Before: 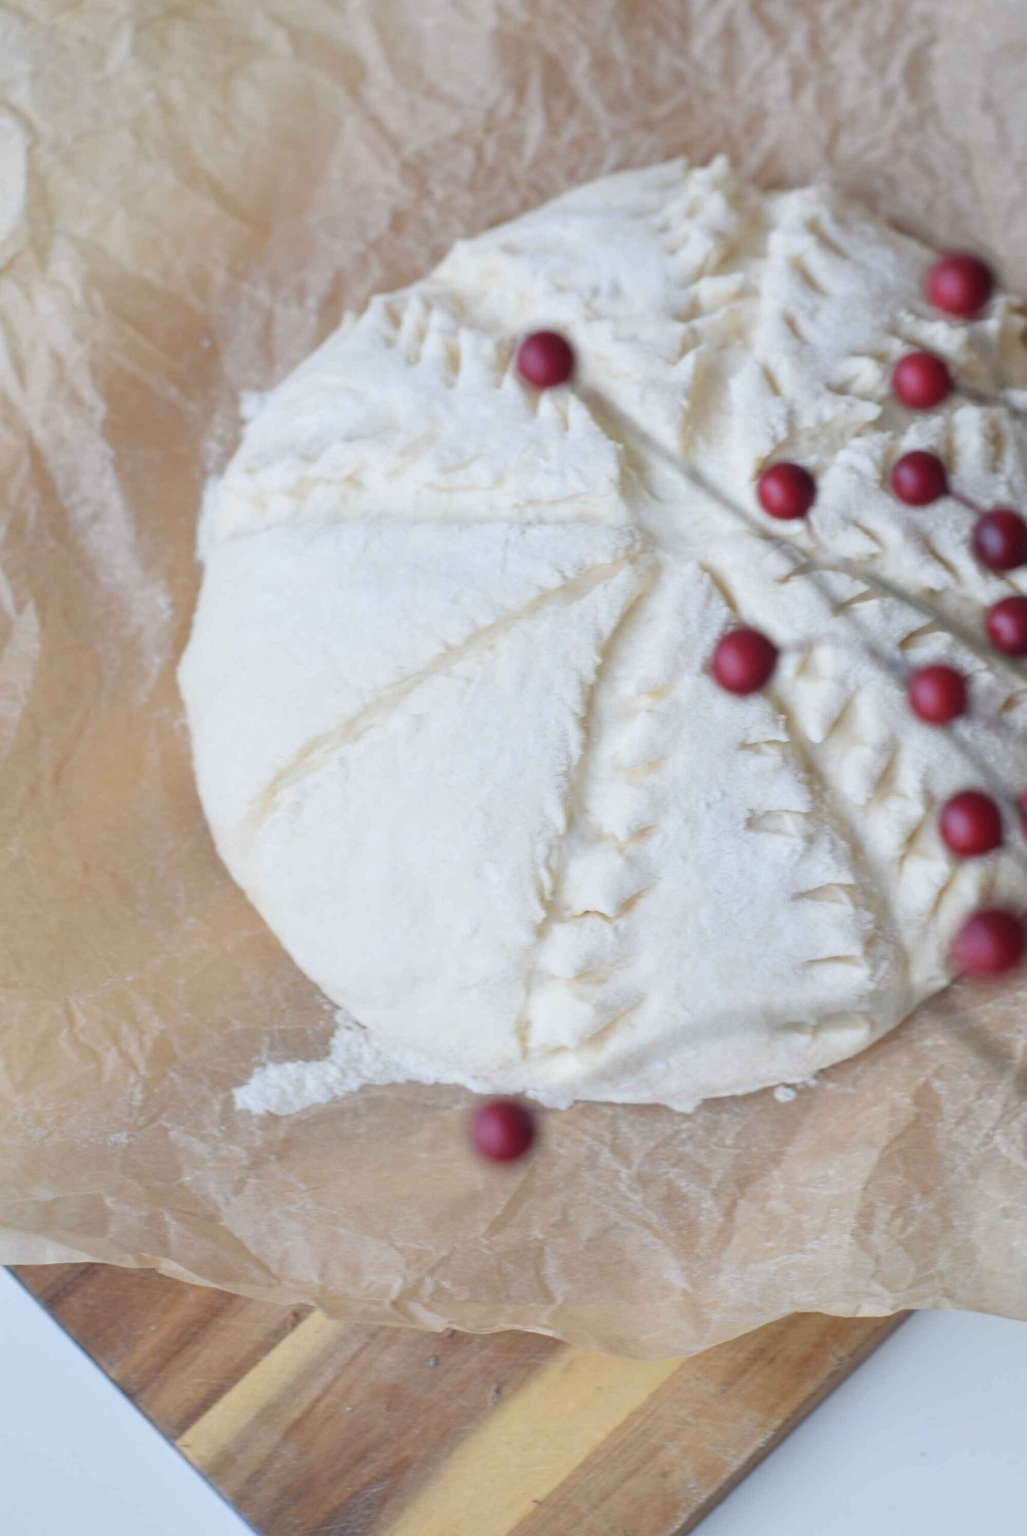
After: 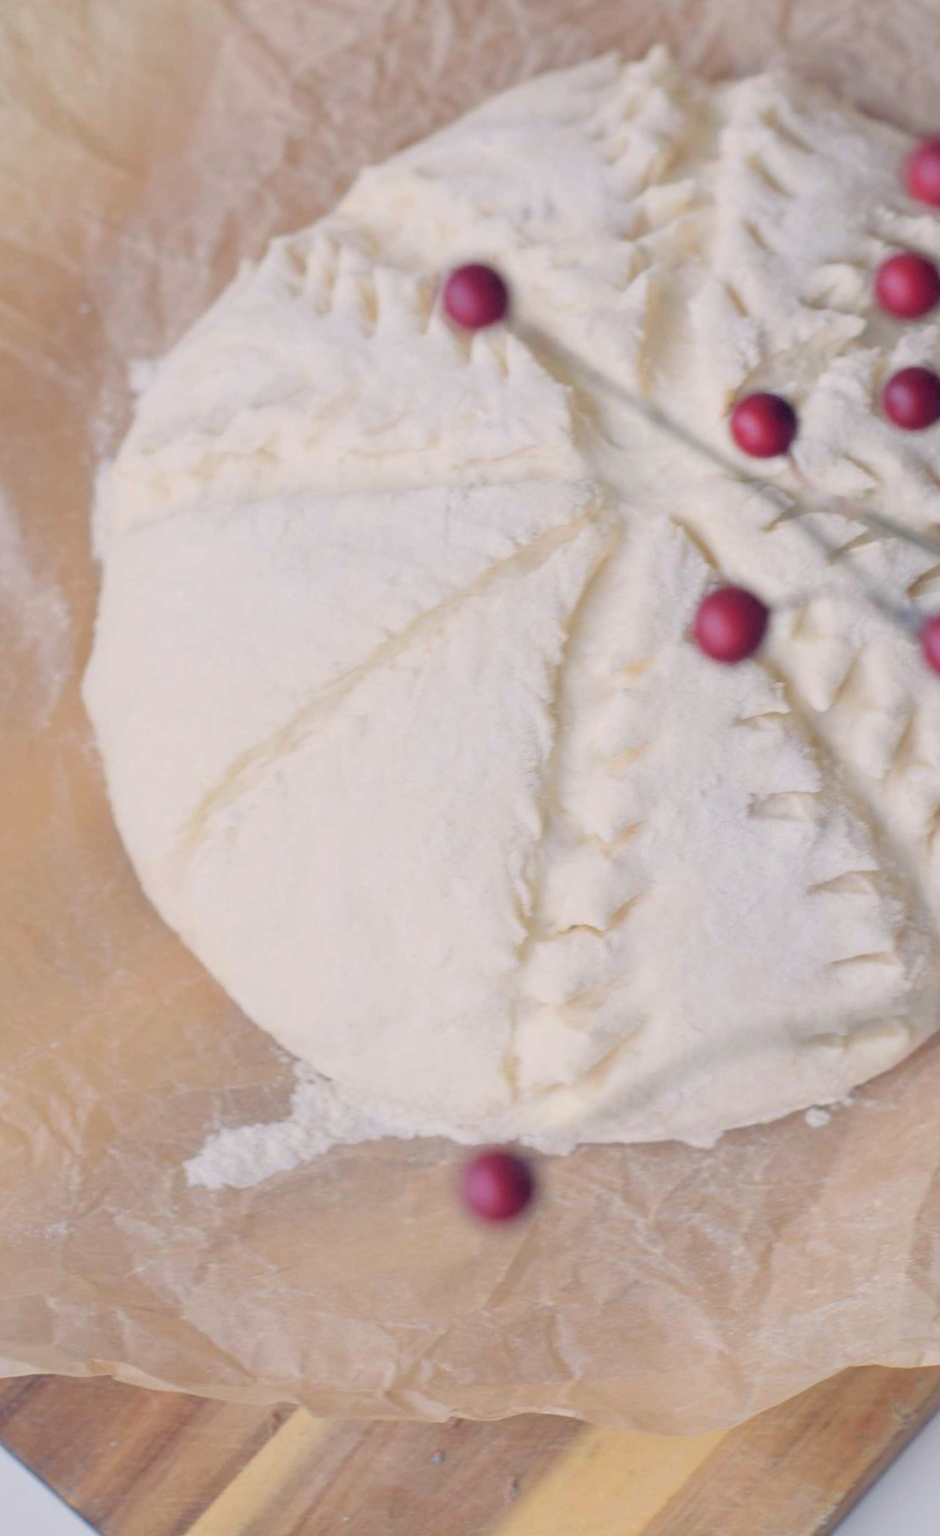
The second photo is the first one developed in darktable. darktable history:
rgb levels: preserve colors sum RGB, levels [[0.038, 0.433, 0.934], [0, 0.5, 1], [0, 0.5, 1]]
color balance rgb: shadows lift › hue 87.51°, highlights gain › chroma 3.21%, highlights gain › hue 55.1°, global offset › chroma 0.15%, global offset › hue 253.66°, linear chroma grading › global chroma 0.5%
crop and rotate: left 9.597%, right 10.195%
rotate and perspective: rotation -4.57°, crop left 0.054, crop right 0.944, crop top 0.087, crop bottom 0.914
